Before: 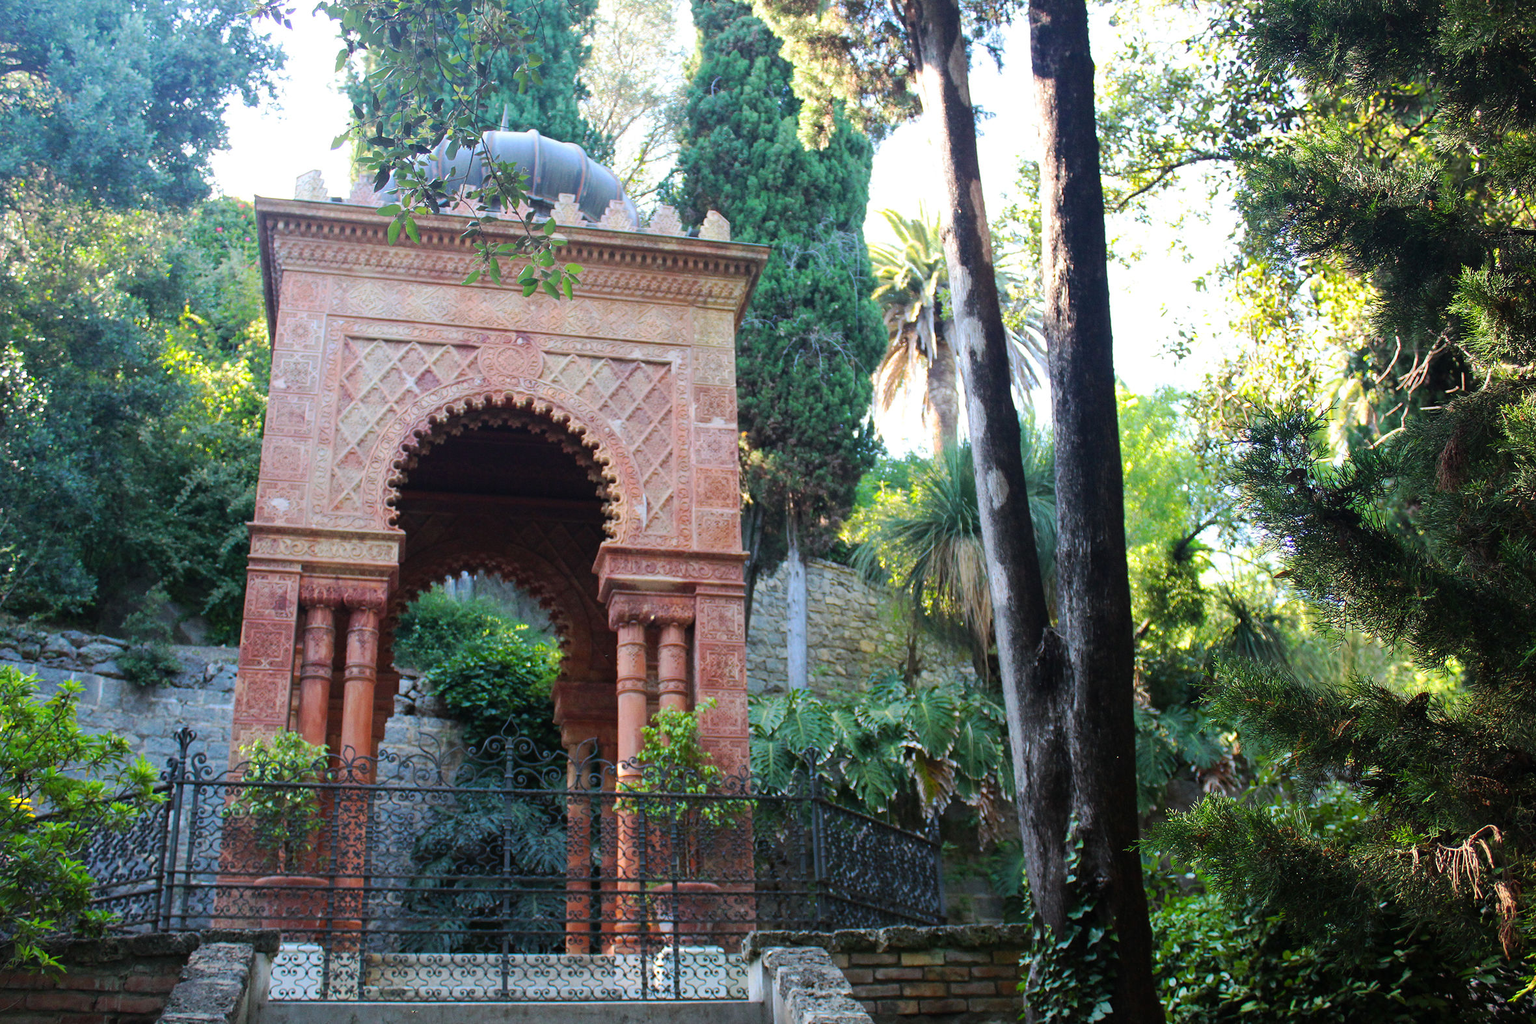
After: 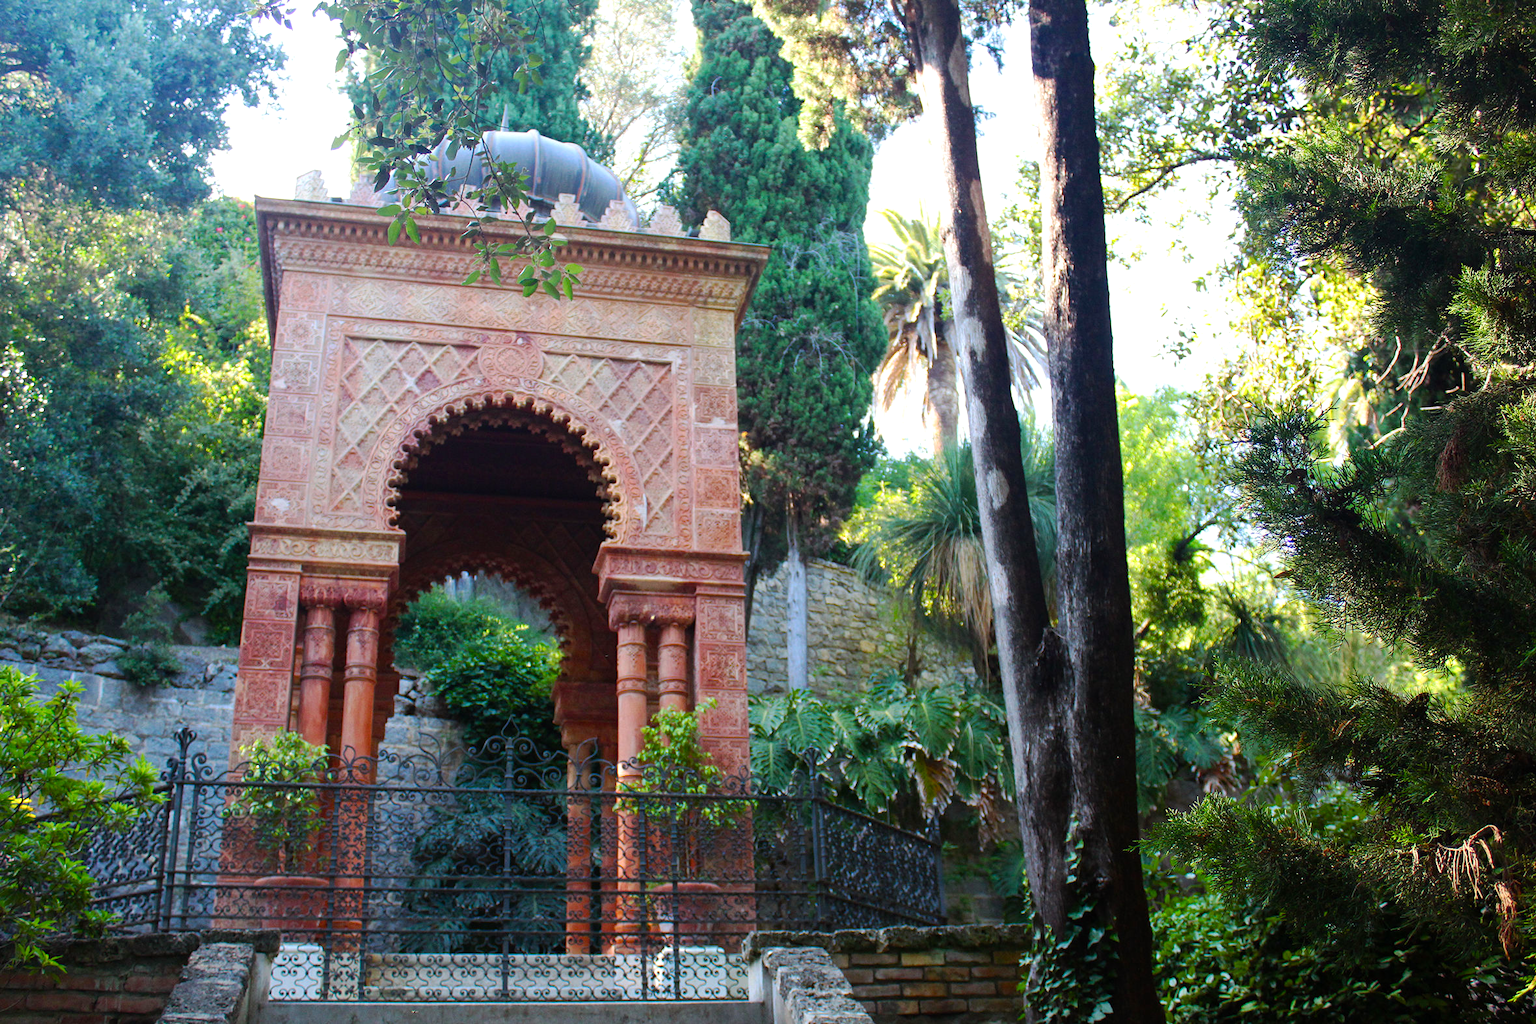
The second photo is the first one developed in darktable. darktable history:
color balance rgb: shadows lift › chroma 1.003%, shadows lift › hue 28.22°, perceptual saturation grading › global saturation 20%, perceptual saturation grading › highlights -25.304%, perceptual saturation grading › shadows 24.778%, contrast 4.895%
